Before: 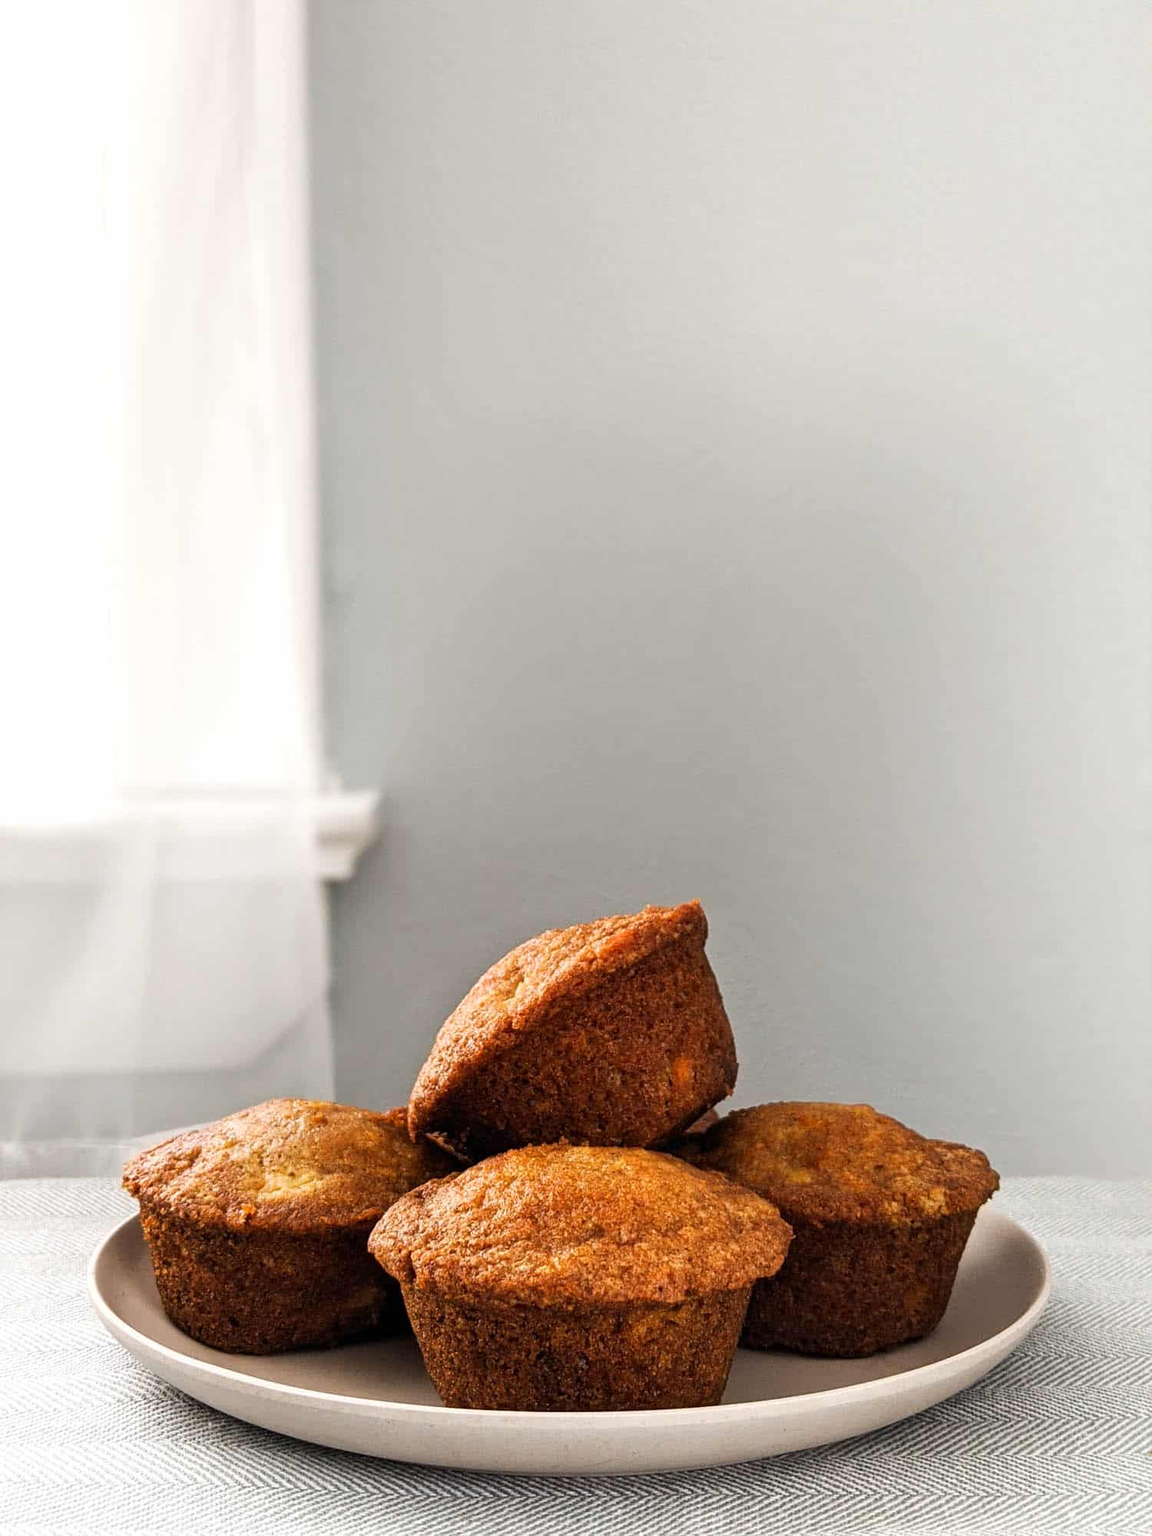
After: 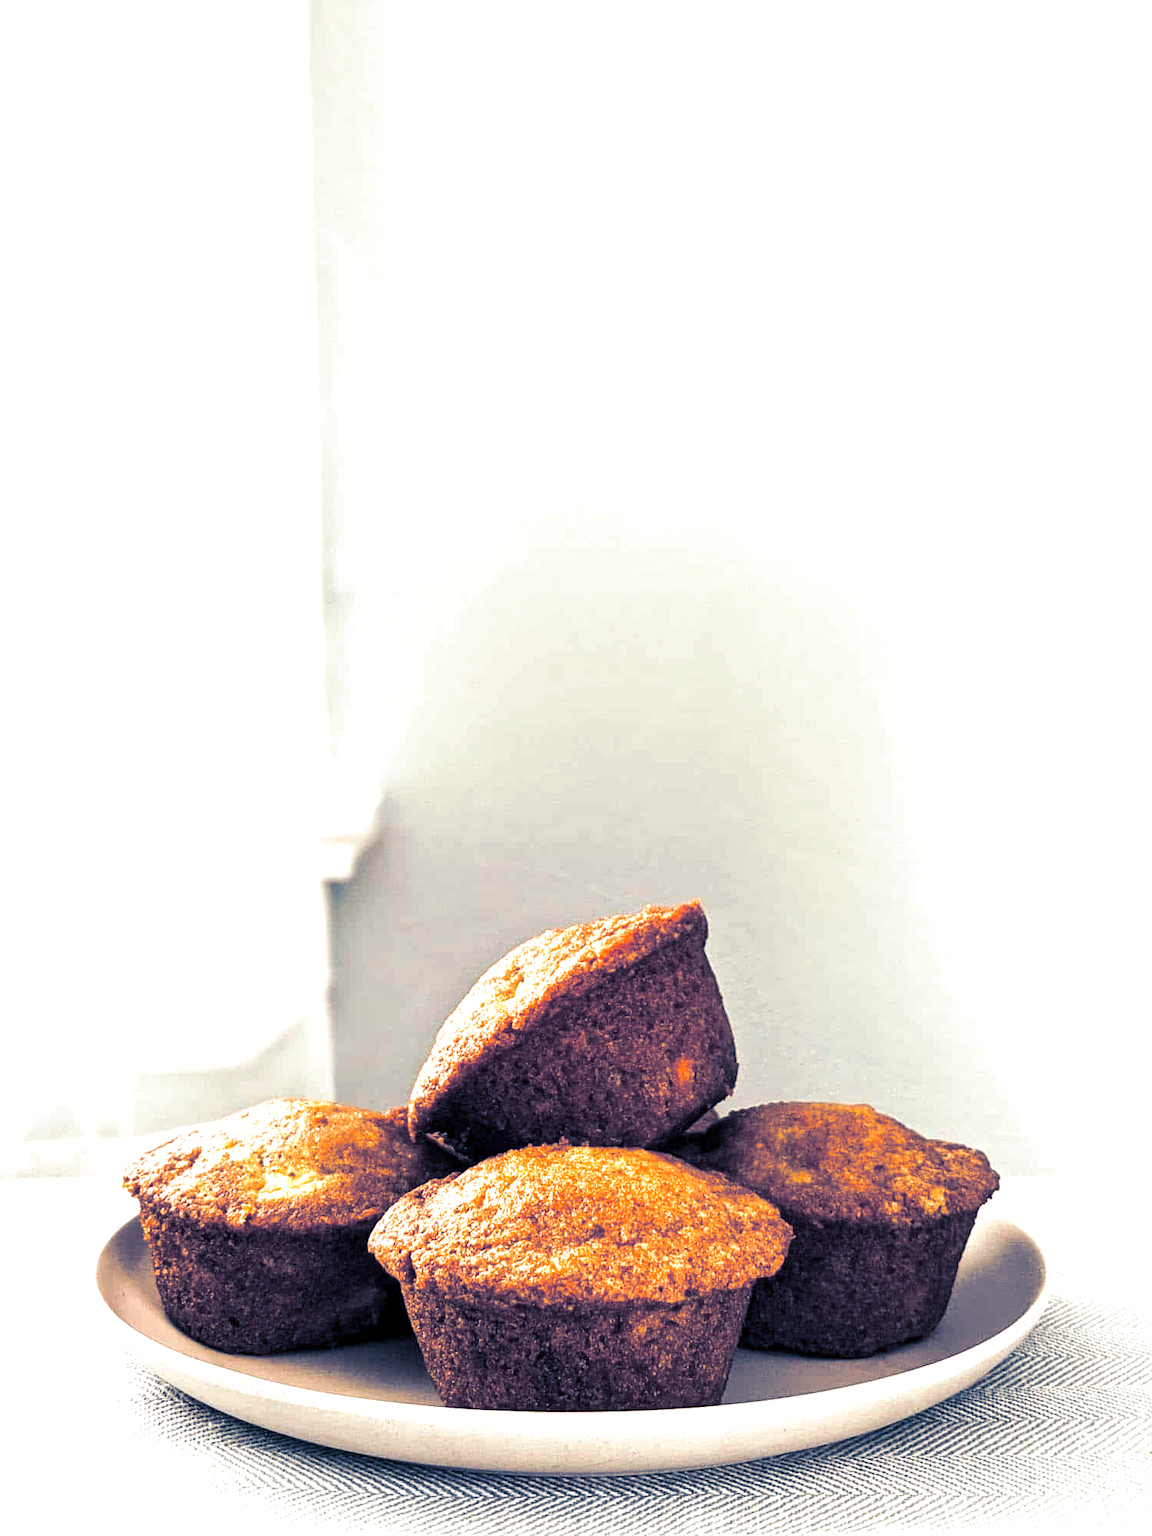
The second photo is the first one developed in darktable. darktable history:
local contrast: highlights 100%, shadows 100%, detail 120%, midtone range 0.2
exposure: exposure 0.999 EV, compensate highlight preservation false
split-toning: shadows › hue 226.8°, shadows › saturation 0.84
